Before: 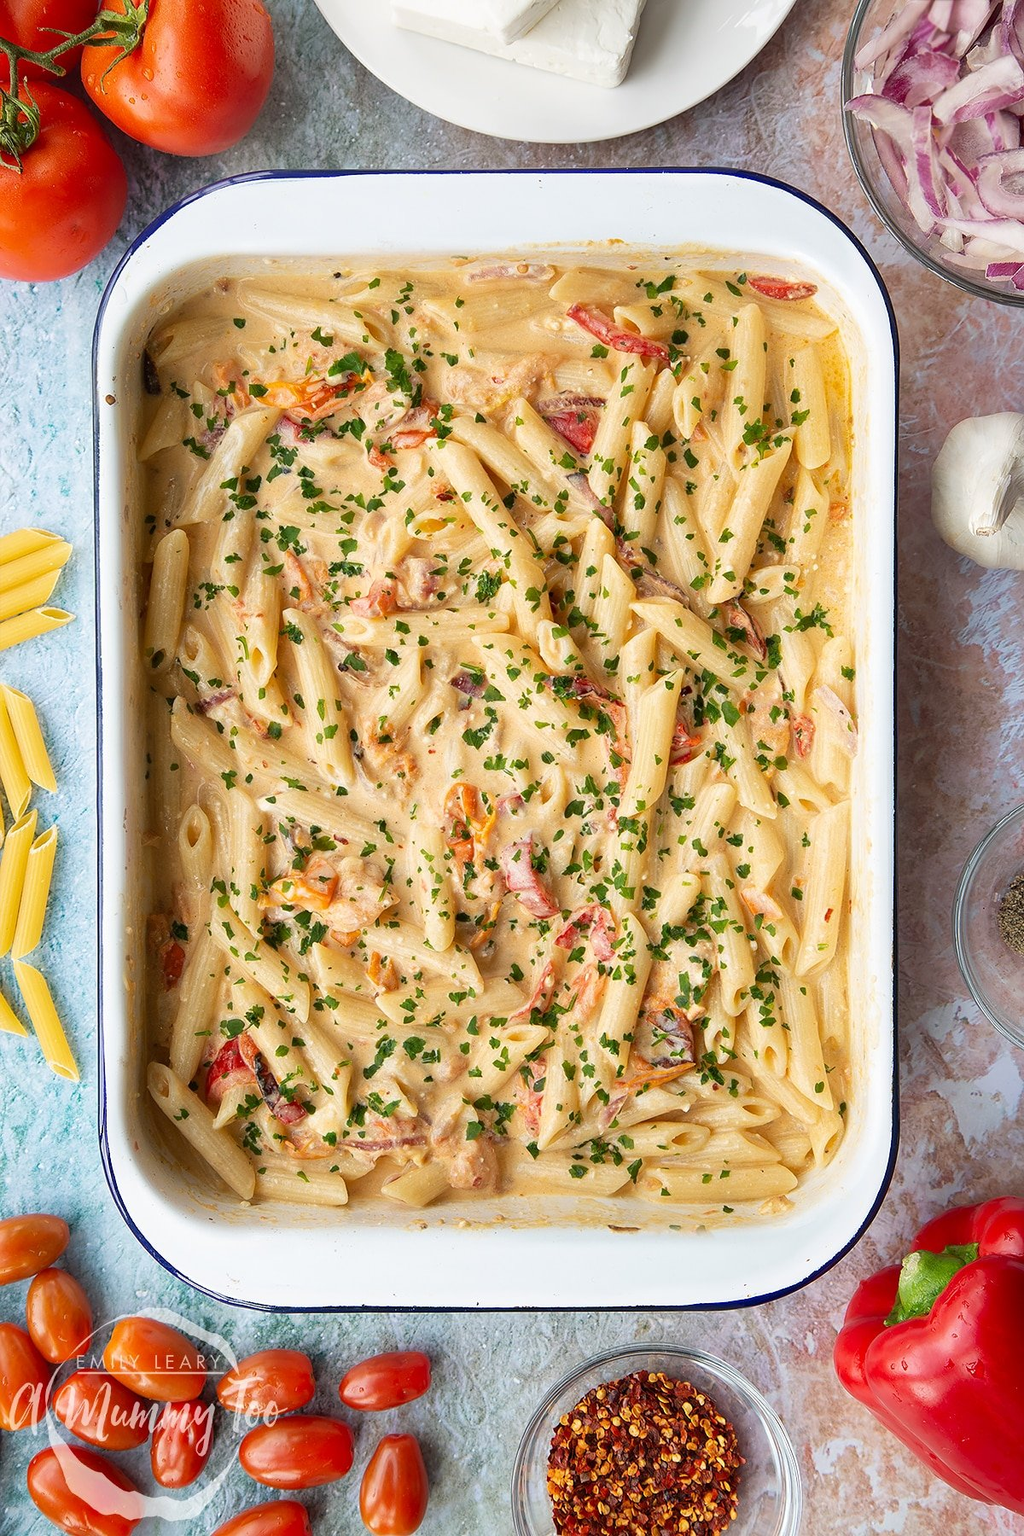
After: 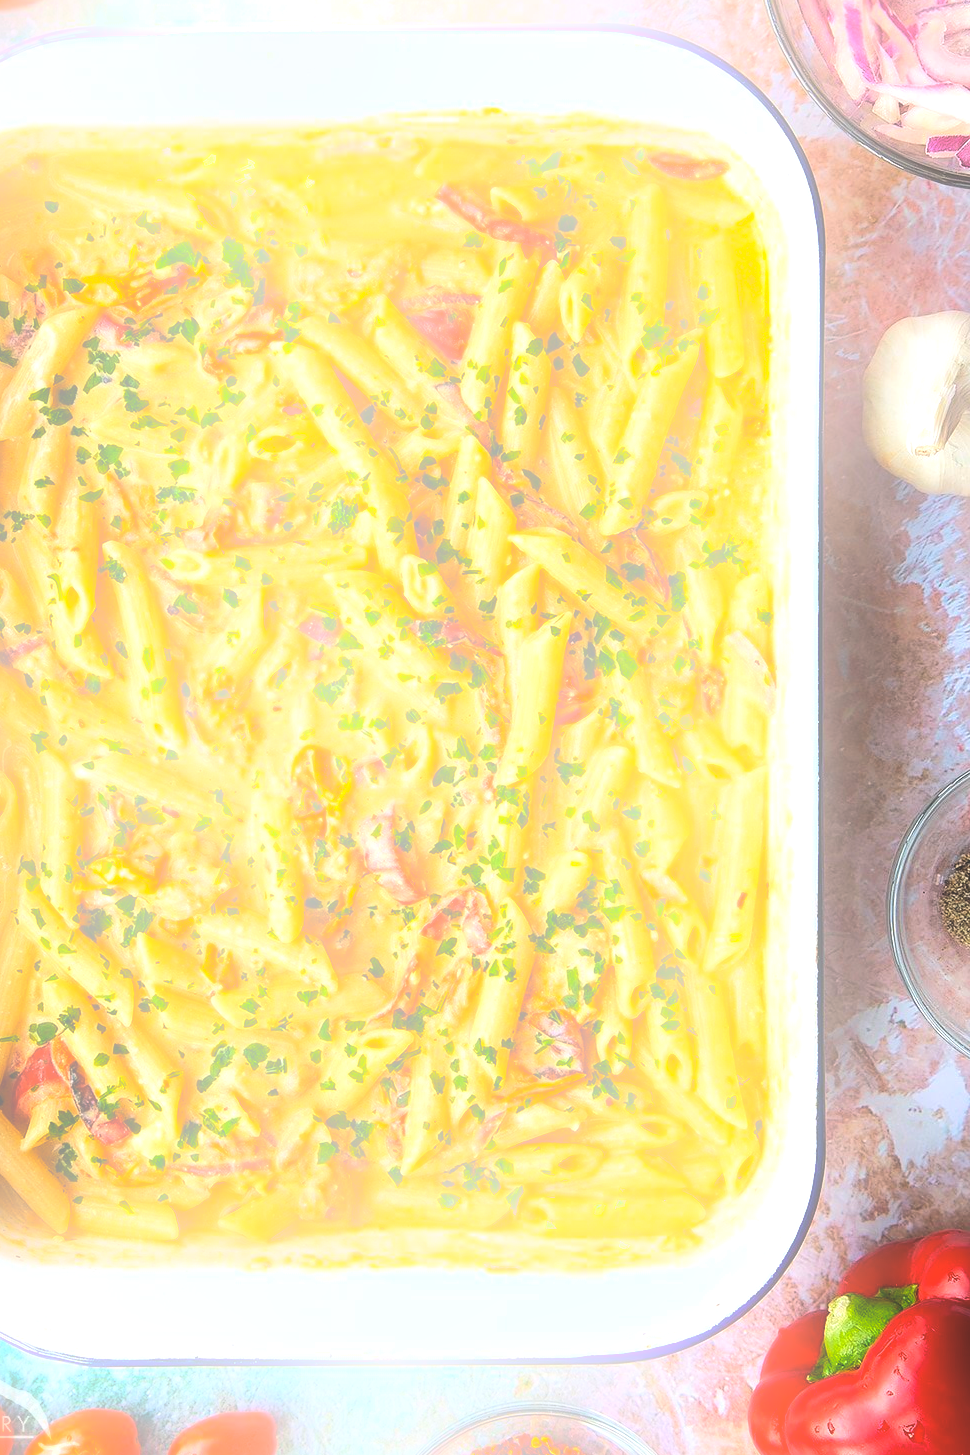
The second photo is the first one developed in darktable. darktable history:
crop: left 19.159%, top 9.58%, bottom 9.58%
color balance rgb: global offset › luminance 0.71%, perceptual saturation grading › global saturation -11.5%, perceptual brilliance grading › highlights 17.77%, perceptual brilliance grading › mid-tones 31.71%, perceptual brilliance grading › shadows -31.01%, global vibrance 50%
bloom: on, module defaults
